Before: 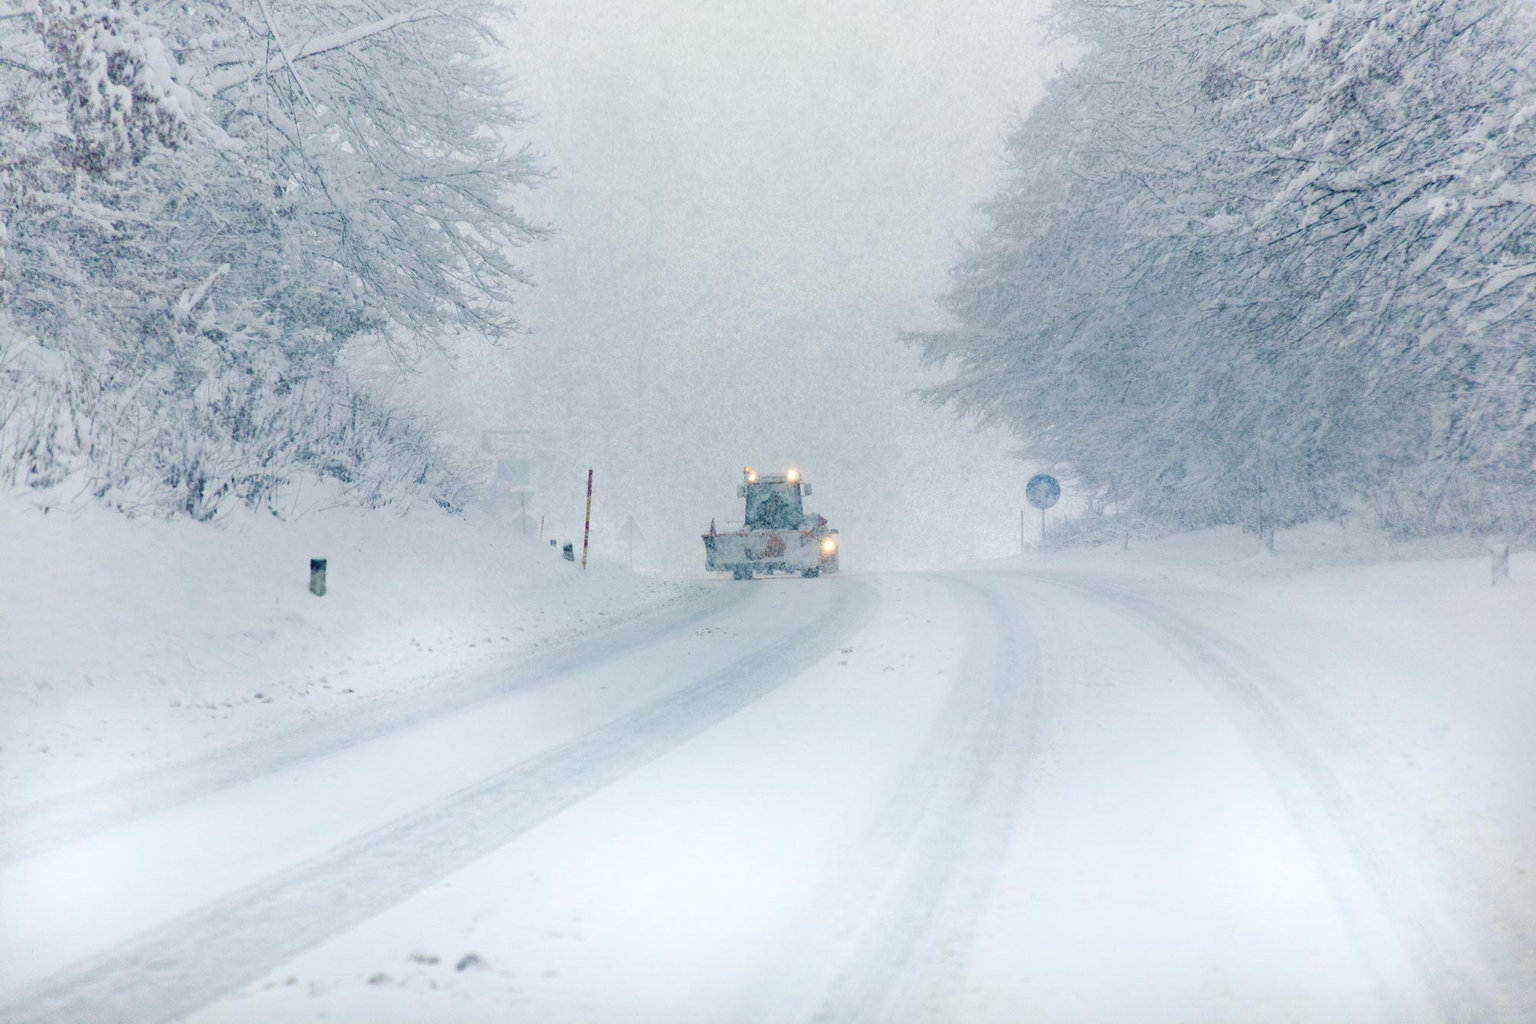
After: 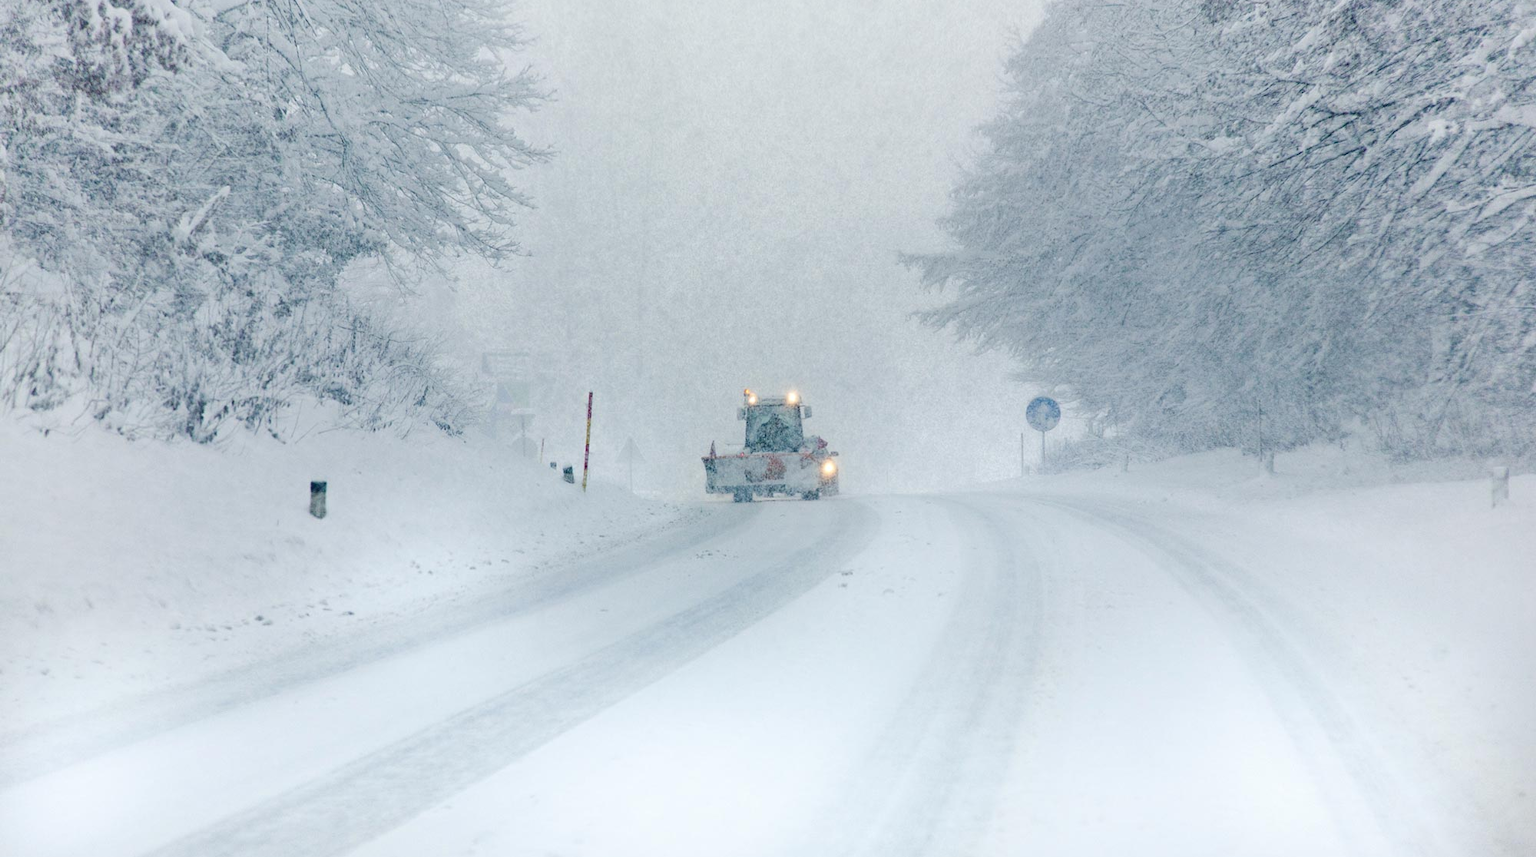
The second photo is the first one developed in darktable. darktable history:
crop: top 7.625%, bottom 8.027%
